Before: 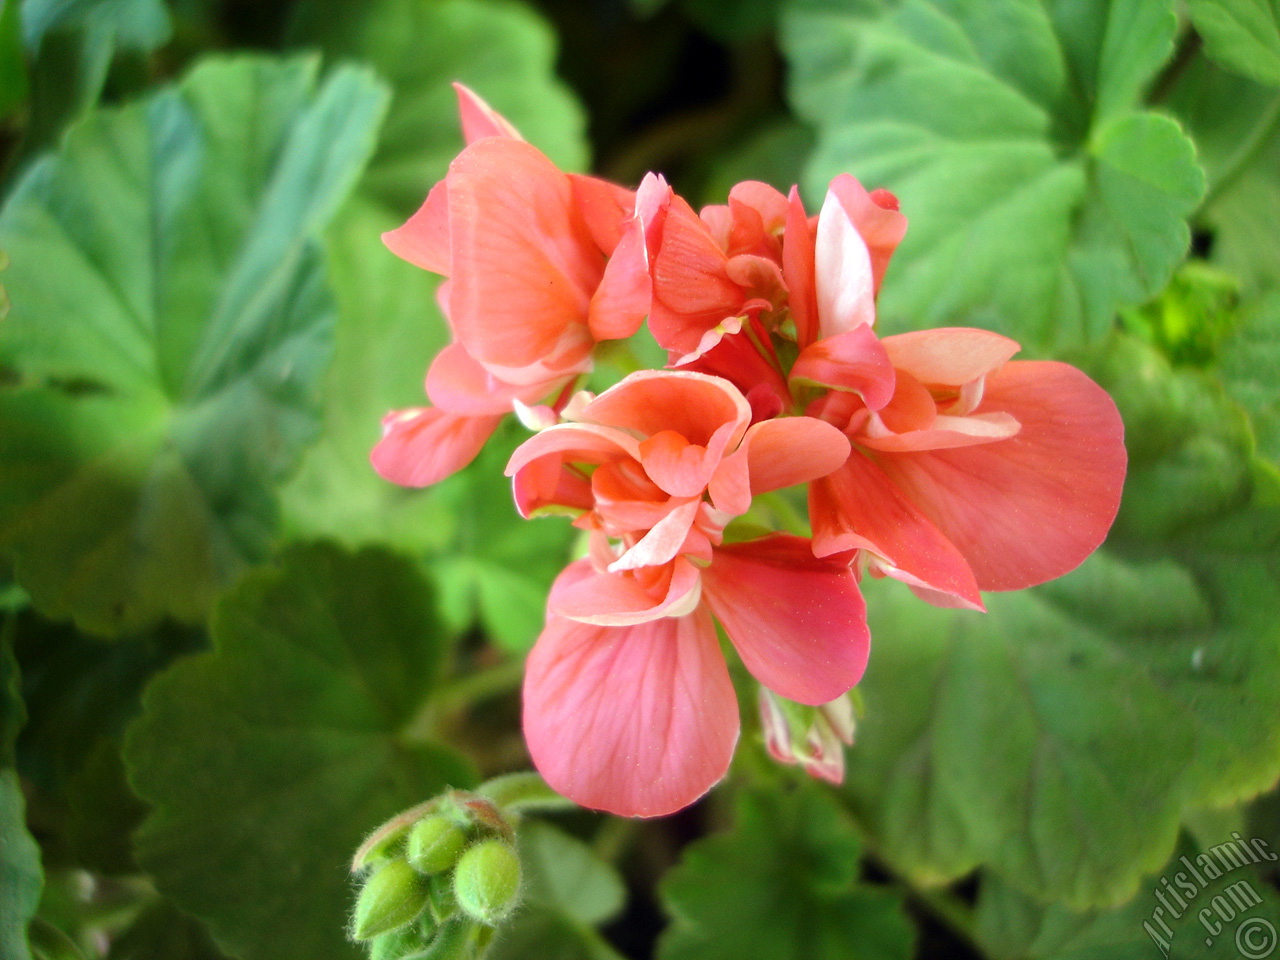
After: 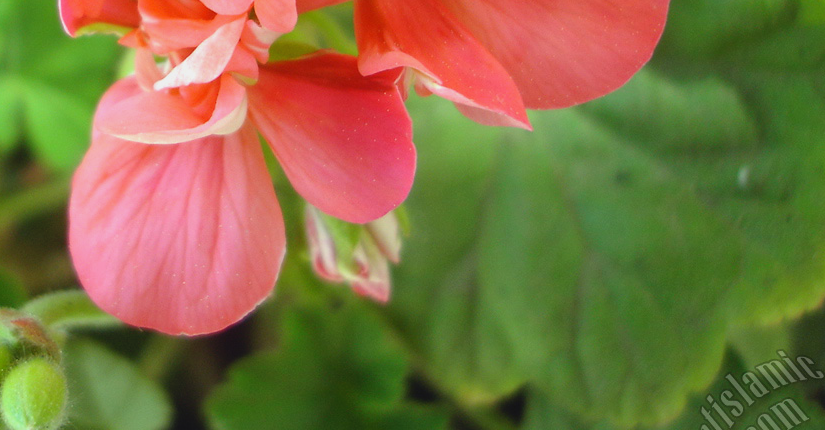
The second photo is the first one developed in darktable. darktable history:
contrast brightness saturation: contrast -0.11
crop and rotate: left 35.509%, top 50.238%, bottom 4.934%
